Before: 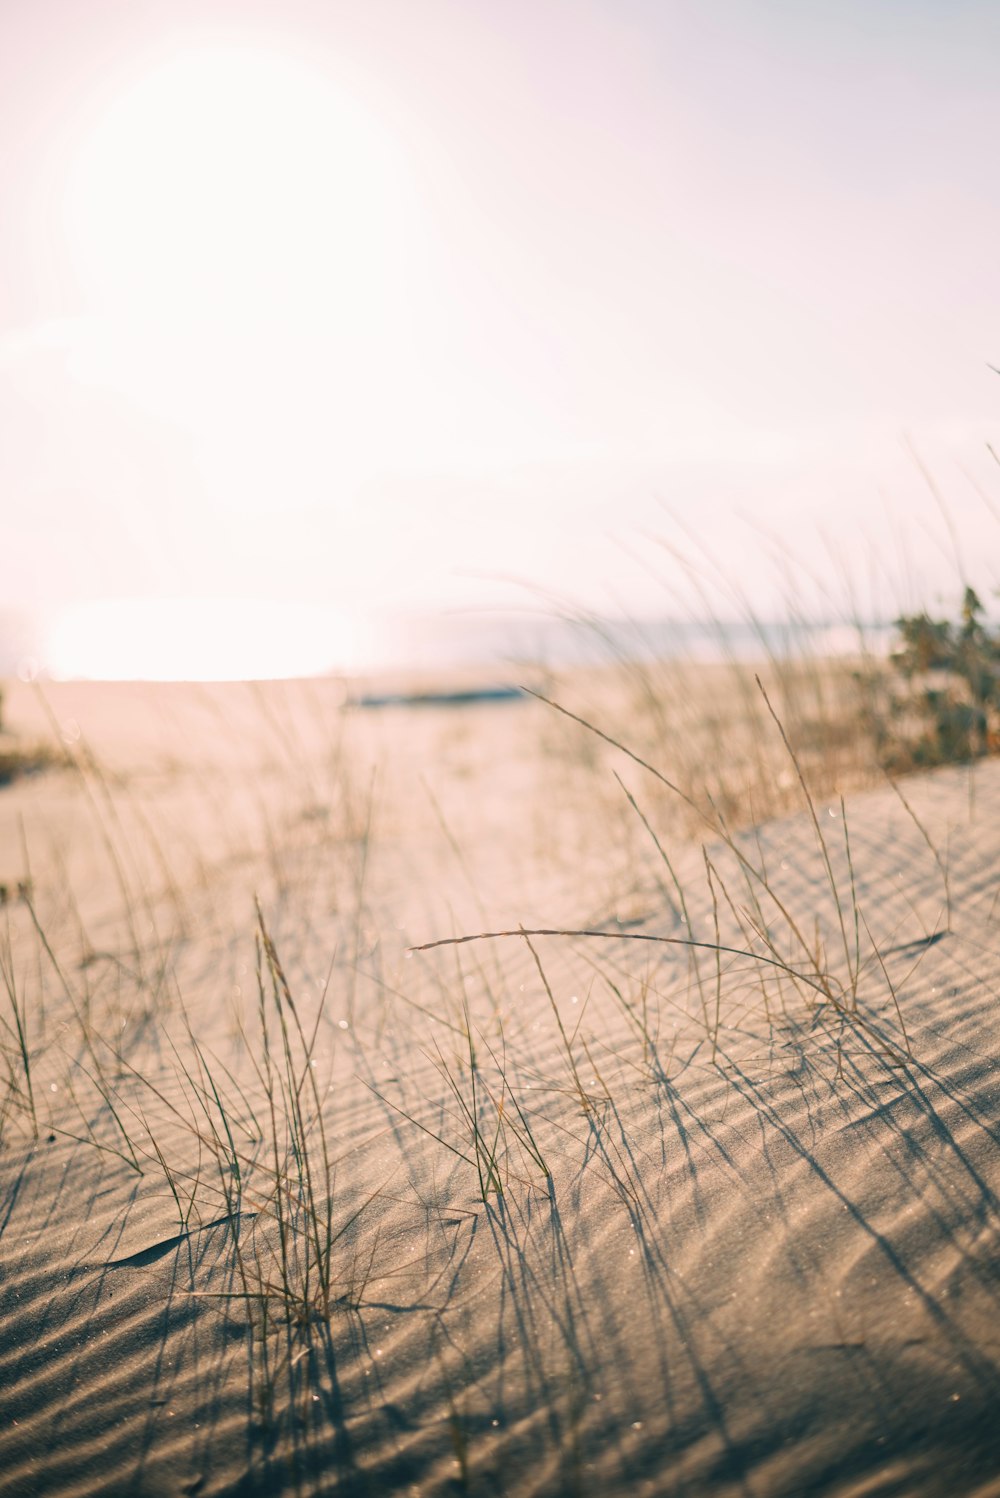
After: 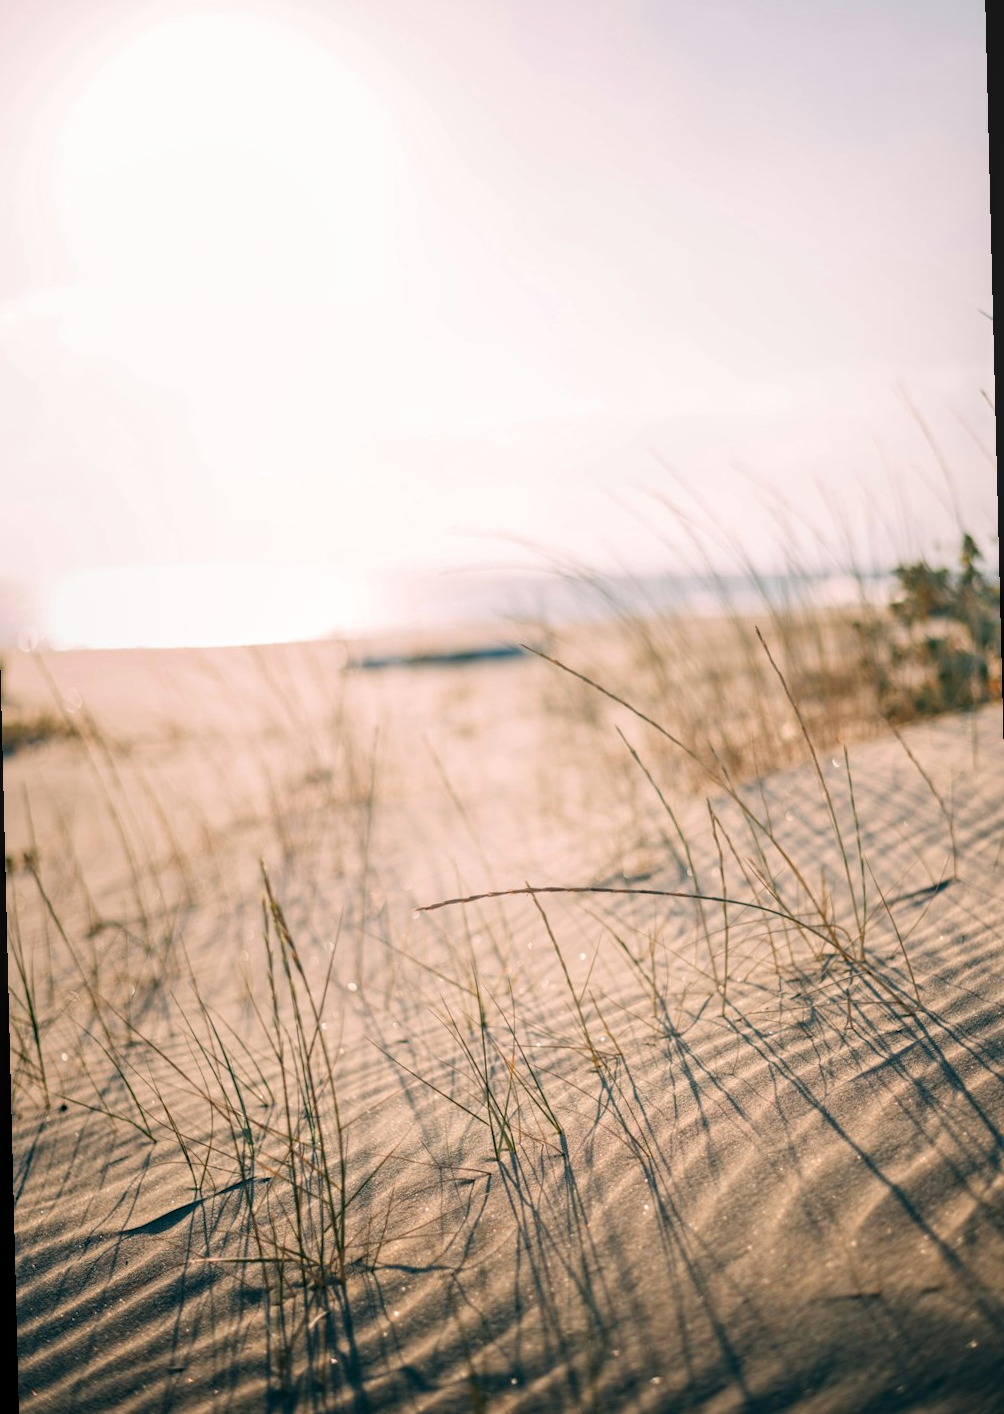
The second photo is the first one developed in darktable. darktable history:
haze removal: compatibility mode true, adaptive false
local contrast: on, module defaults
rotate and perspective: rotation -1.42°, crop left 0.016, crop right 0.984, crop top 0.035, crop bottom 0.965
